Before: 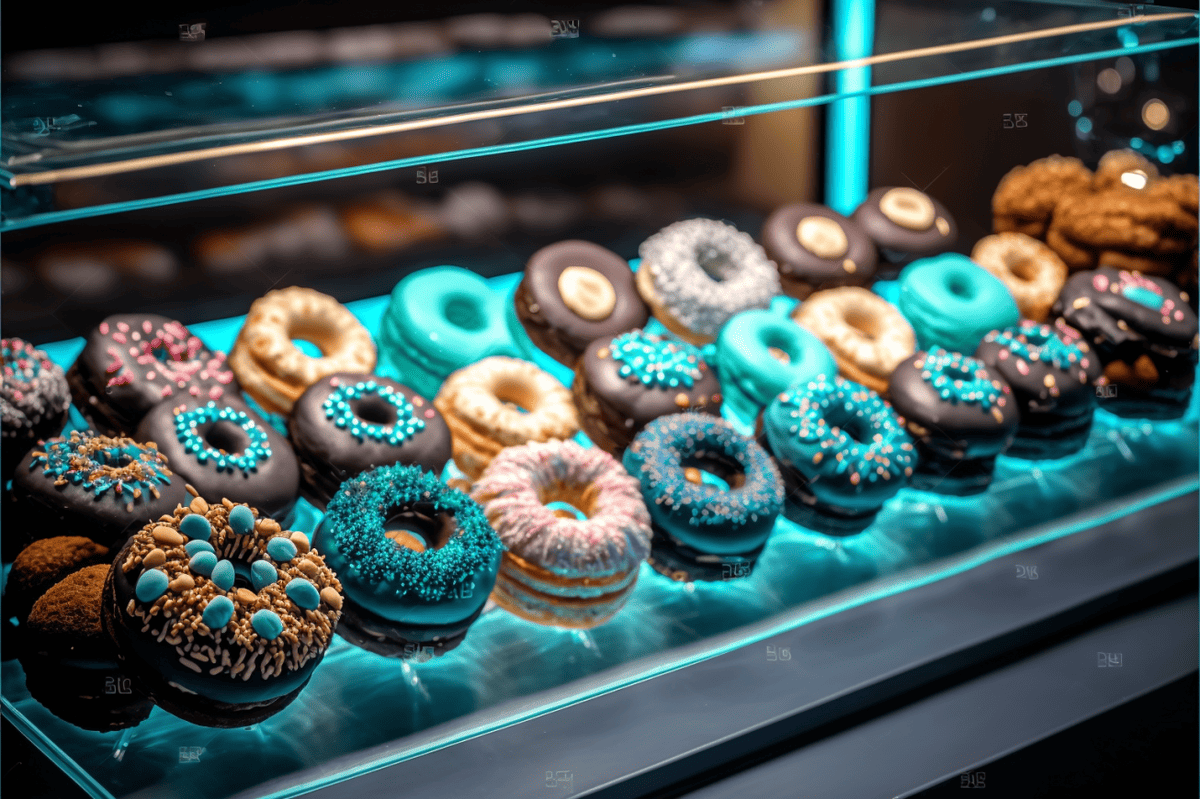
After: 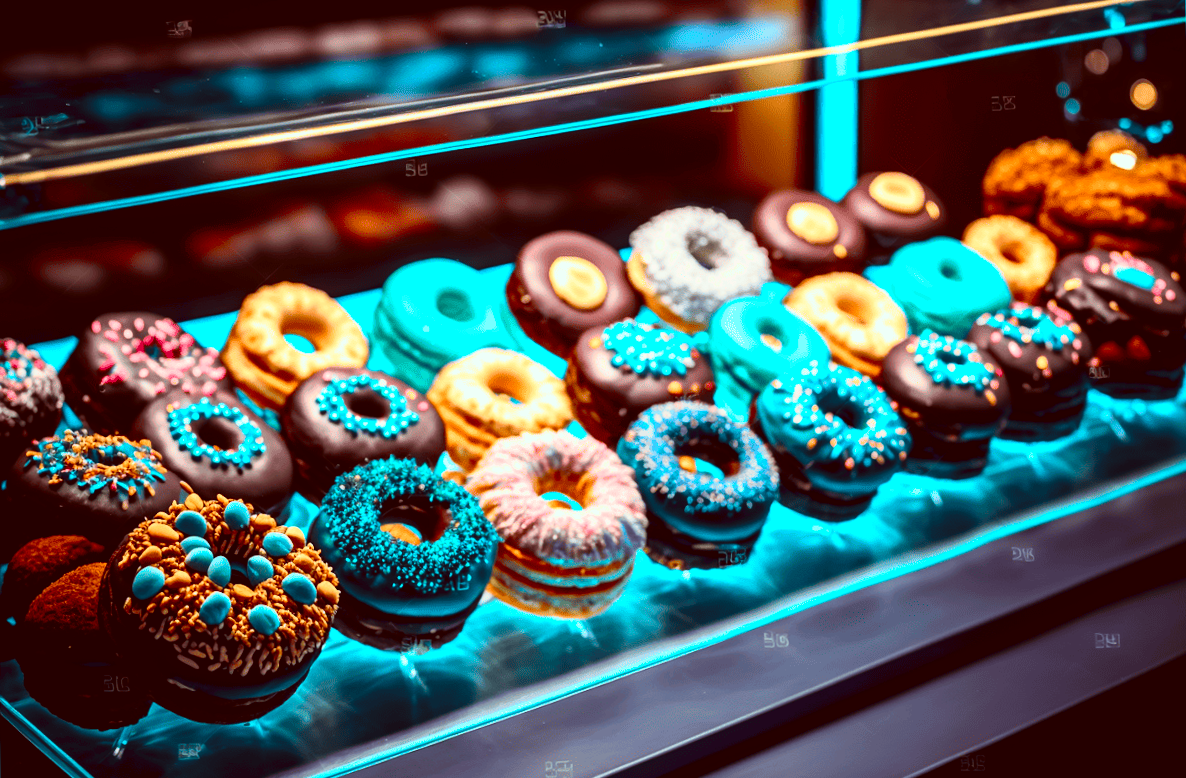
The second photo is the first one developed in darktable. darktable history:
tone curve: curves: ch0 [(0, 0) (0.187, 0.12) (0.384, 0.363) (0.577, 0.681) (0.735, 0.881) (0.864, 0.959) (1, 0.987)]; ch1 [(0, 0) (0.402, 0.36) (0.476, 0.466) (0.501, 0.501) (0.518, 0.514) (0.564, 0.614) (0.614, 0.664) (0.741, 0.829) (1, 1)]; ch2 [(0, 0) (0.429, 0.387) (0.483, 0.481) (0.503, 0.501) (0.522, 0.531) (0.564, 0.605) (0.615, 0.697) (0.702, 0.774) (1, 0.895)], color space Lab, independent channels
white balance: red 1.004, blue 1.024
color correction: highlights a* -7.23, highlights b* -0.161, shadows a* 20.08, shadows b* 11.73
color balance rgb: linear chroma grading › global chroma 6.48%, perceptual saturation grading › global saturation 12.96%, global vibrance 6.02%
rotate and perspective: rotation -1°, crop left 0.011, crop right 0.989, crop top 0.025, crop bottom 0.975
